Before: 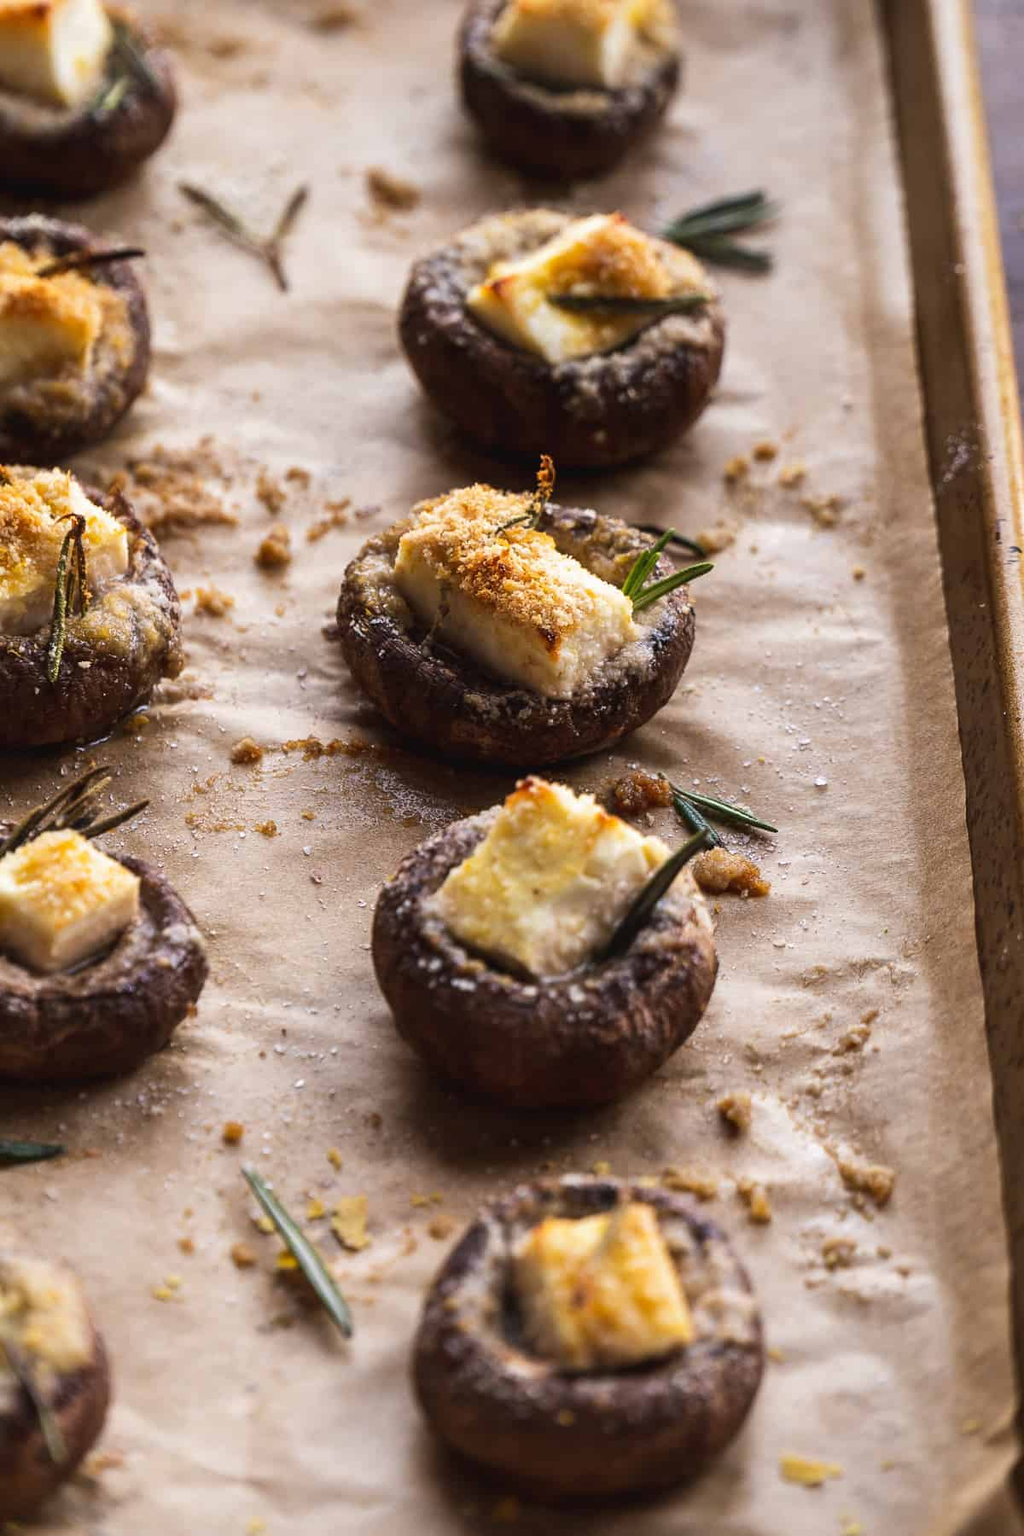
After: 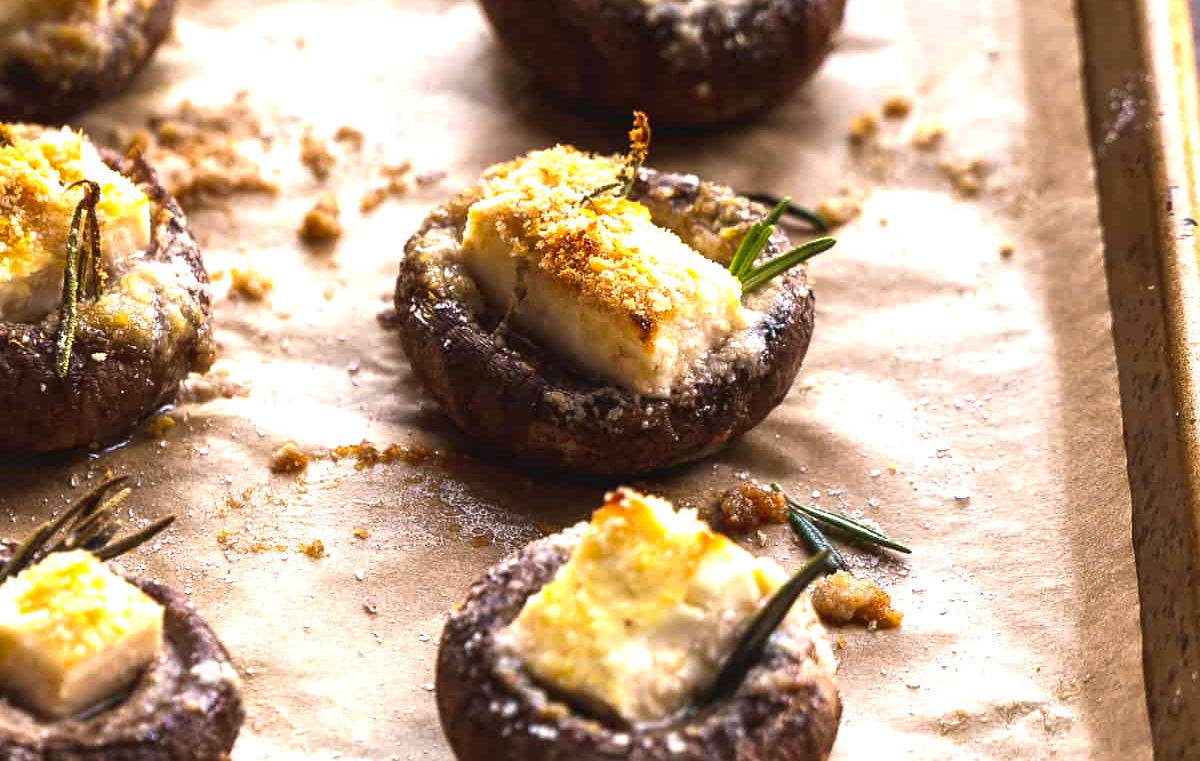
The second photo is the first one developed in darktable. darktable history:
crop and rotate: top 23.458%, bottom 34.263%
color balance rgb: perceptual saturation grading › global saturation 0.611%, perceptual brilliance grading › global brilliance 25.678%, global vibrance 9.72%
